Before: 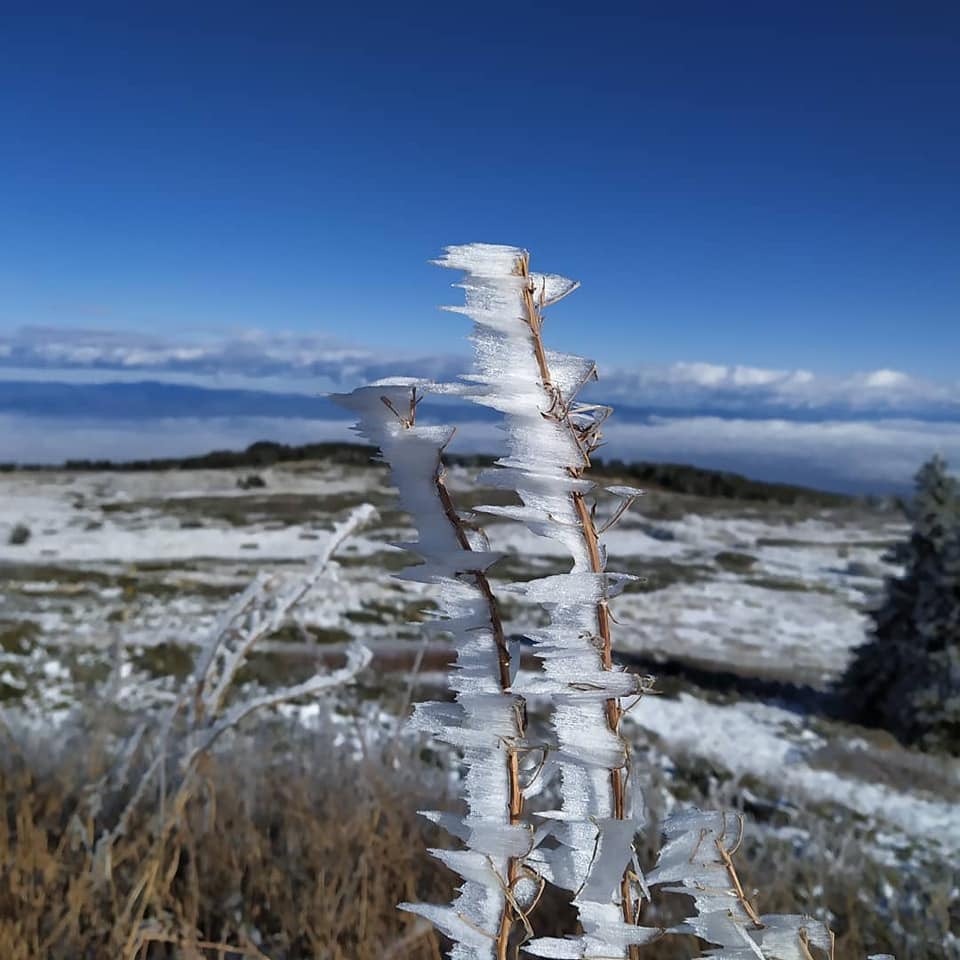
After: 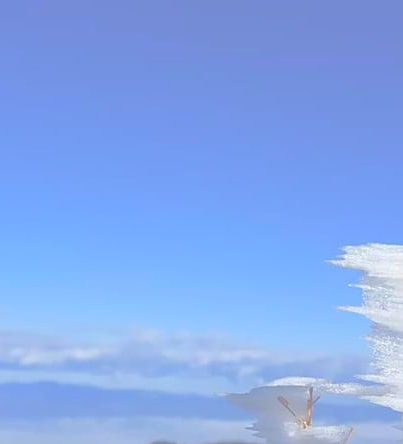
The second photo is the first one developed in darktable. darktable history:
crop and rotate: left 10.817%, top 0.062%, right 47.194%, bottom 53.626%
bloom: size 70%, threshold 25%, strength 70%
contrast brightness saturation: brightness -0.2, saturation 0.08
